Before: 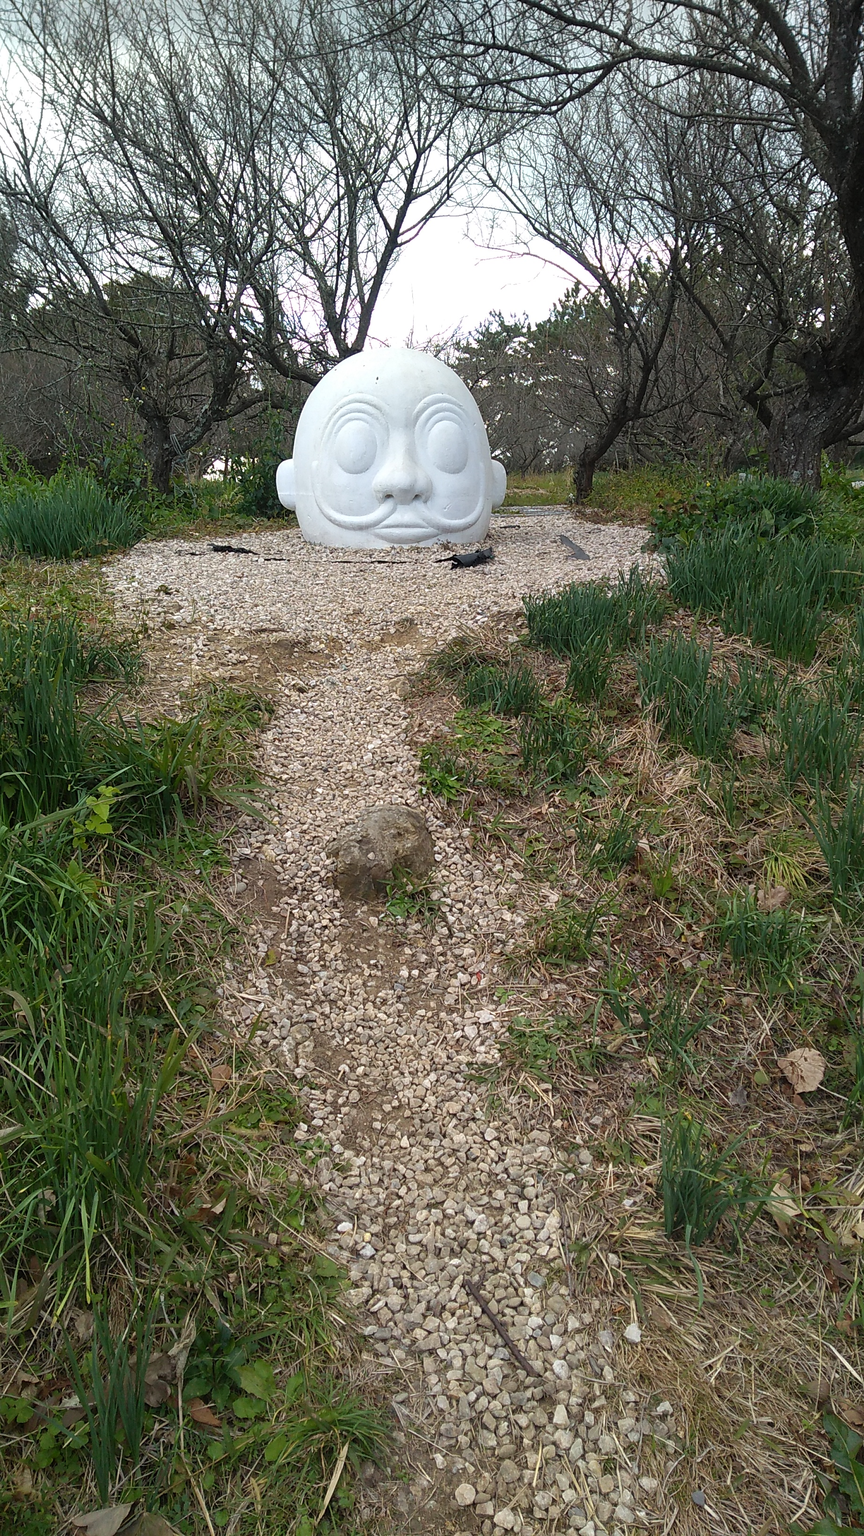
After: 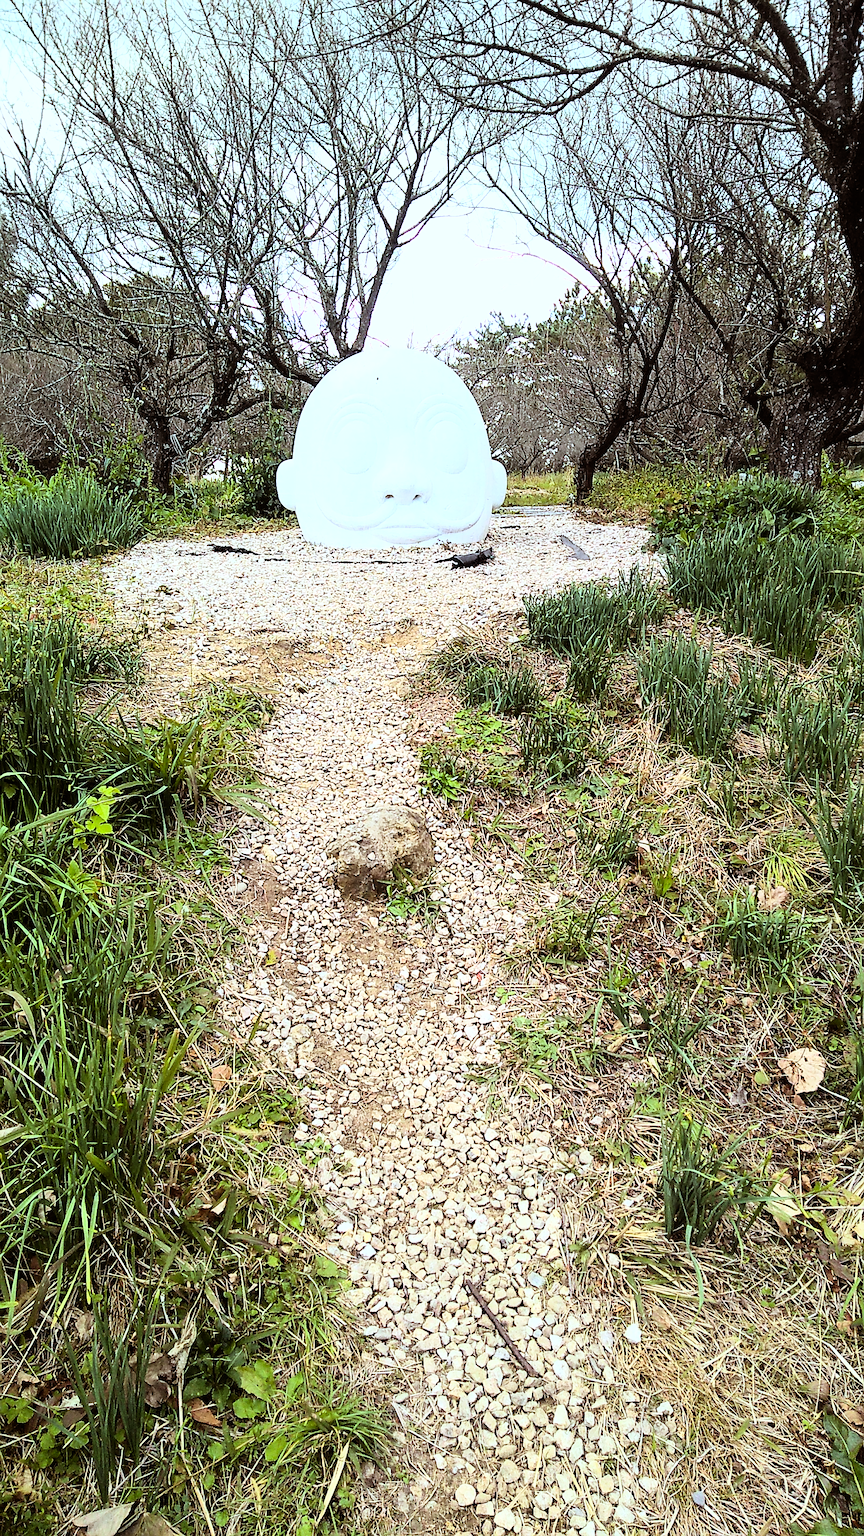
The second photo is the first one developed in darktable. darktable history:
exposure: black level correction 0.001, exposure 0.5 EV, compensate exposure bias true, compensate highlight preservation false
white balance: red 0.925, blue 1.046
sharpen: on, module defaults
rgb levels: mode RGB, independent channels, levels [[0, 0.5, 1], [0, 0.521, 1], [0, 0.536, 1]]
rgb curve: curves: ch0 [(0, 0) (0.21, 0.15) (0.24, 0.21) (0.5, 0.75) (0.75, 0.96) (0.89, 0.99) (1, 1)]; ch1 [(0, 0.02) (0.21, 0.13) (0.25, 0.2) (0.5, 0.67) (0.75, 0.9) (0.89, 0.97) (1, 1)]; ch2 [(0, 0.02) (0.21, 0.13) (0.25, 0.2) (0.5, 0.67) (0.75, 0.9) (0.89, 0.97) (1, 1)], compensate middle gray true
